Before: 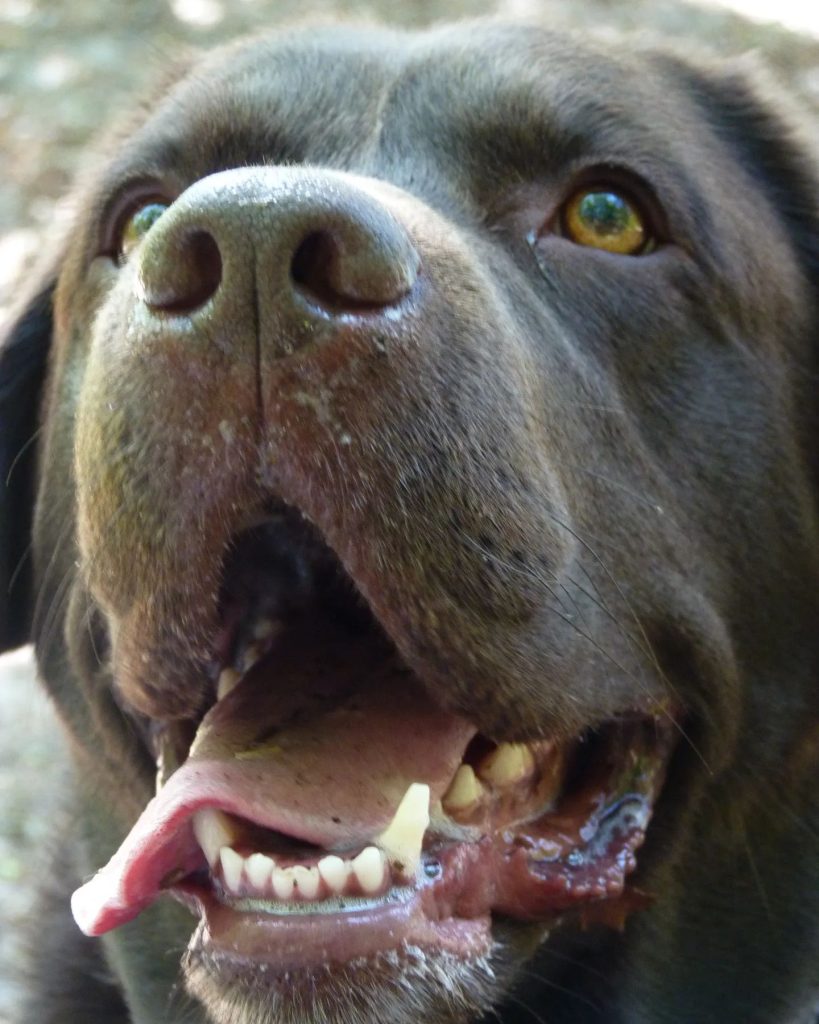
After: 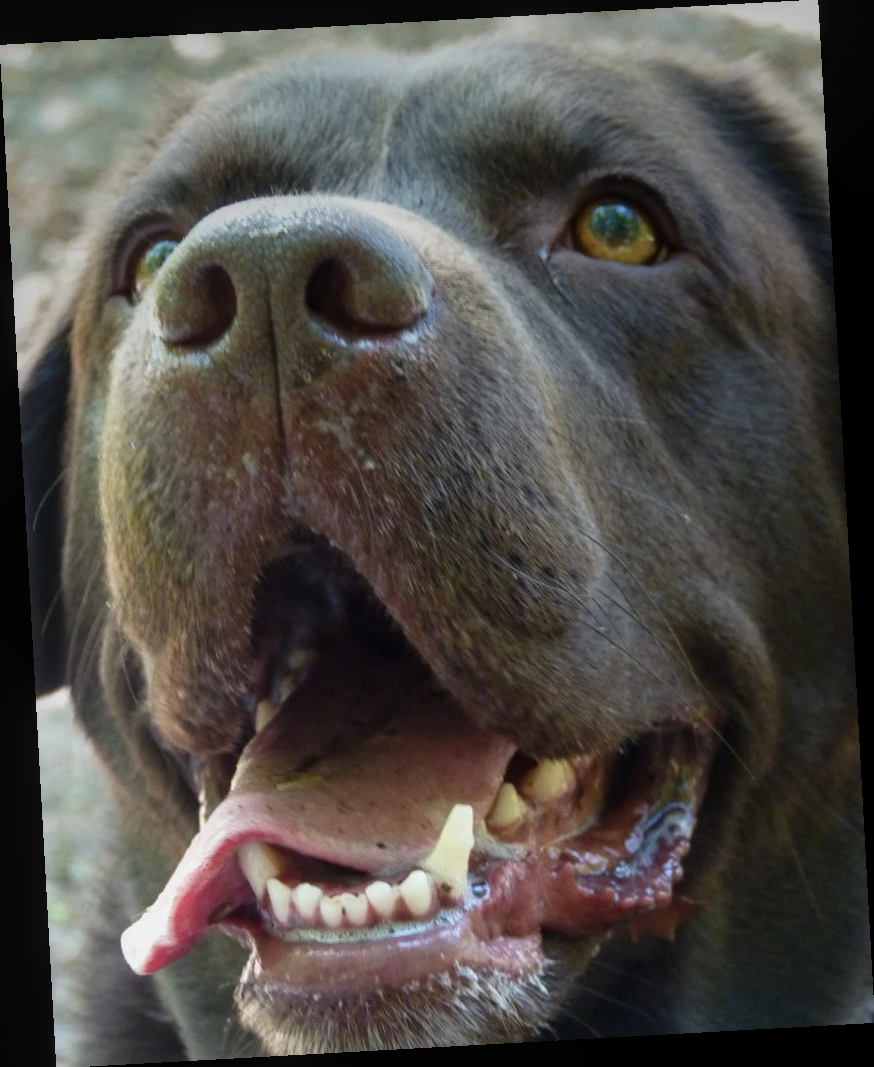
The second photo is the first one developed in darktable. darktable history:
graduated density: on, module defaults
local contrast: detail 110%
rotate and perspective: rotation -3.18°, automatic cropping off
